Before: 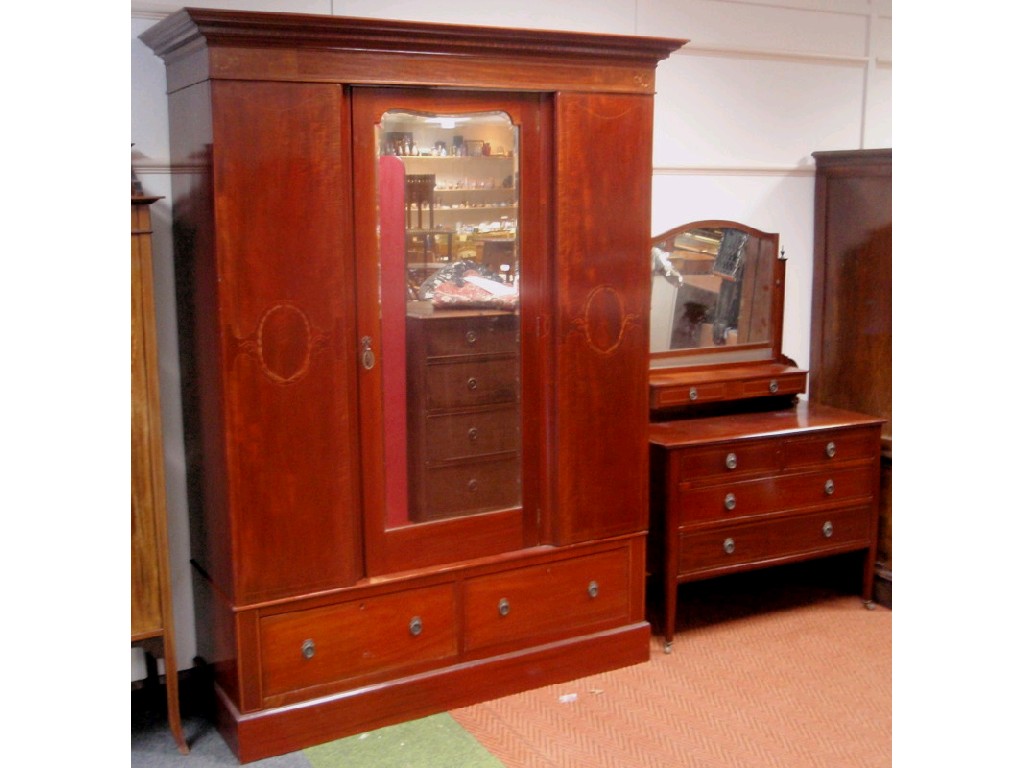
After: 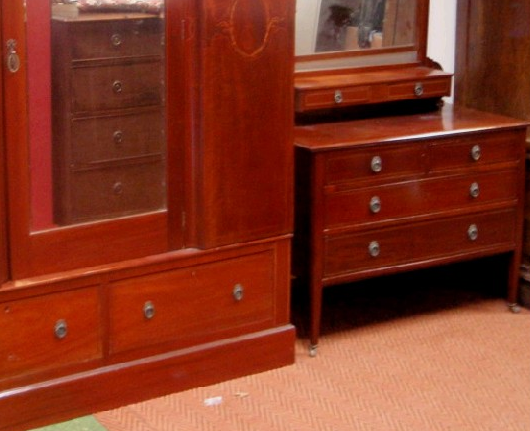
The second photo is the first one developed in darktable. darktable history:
crop: left 34.702%, top 38.7%, right 13.517%, bottom 5.144%
